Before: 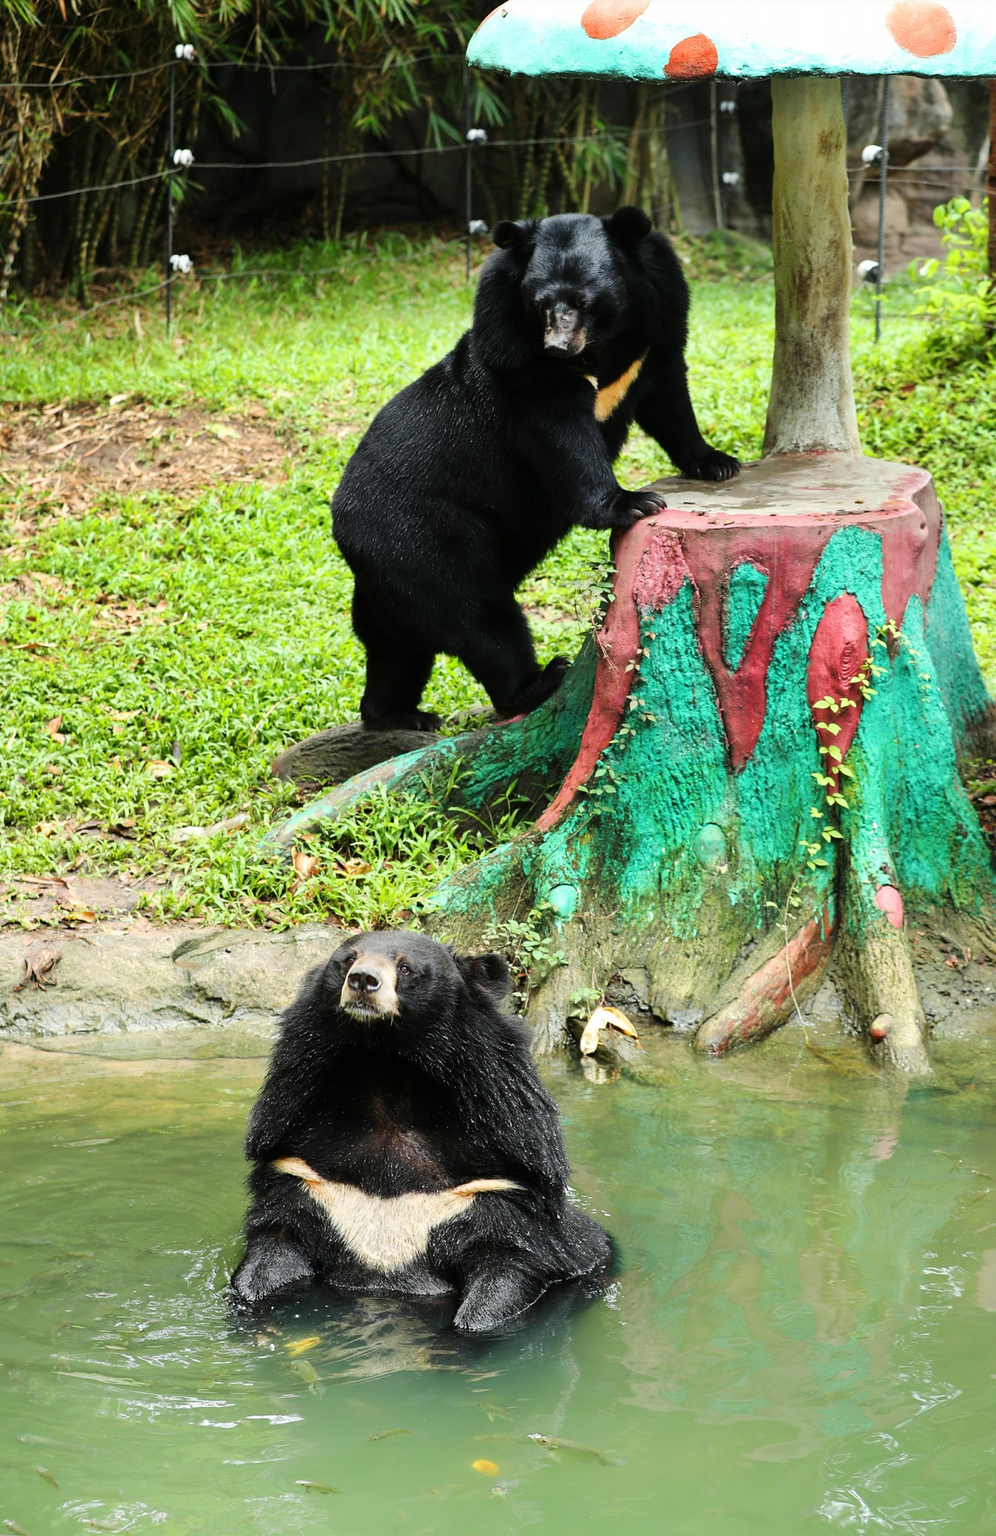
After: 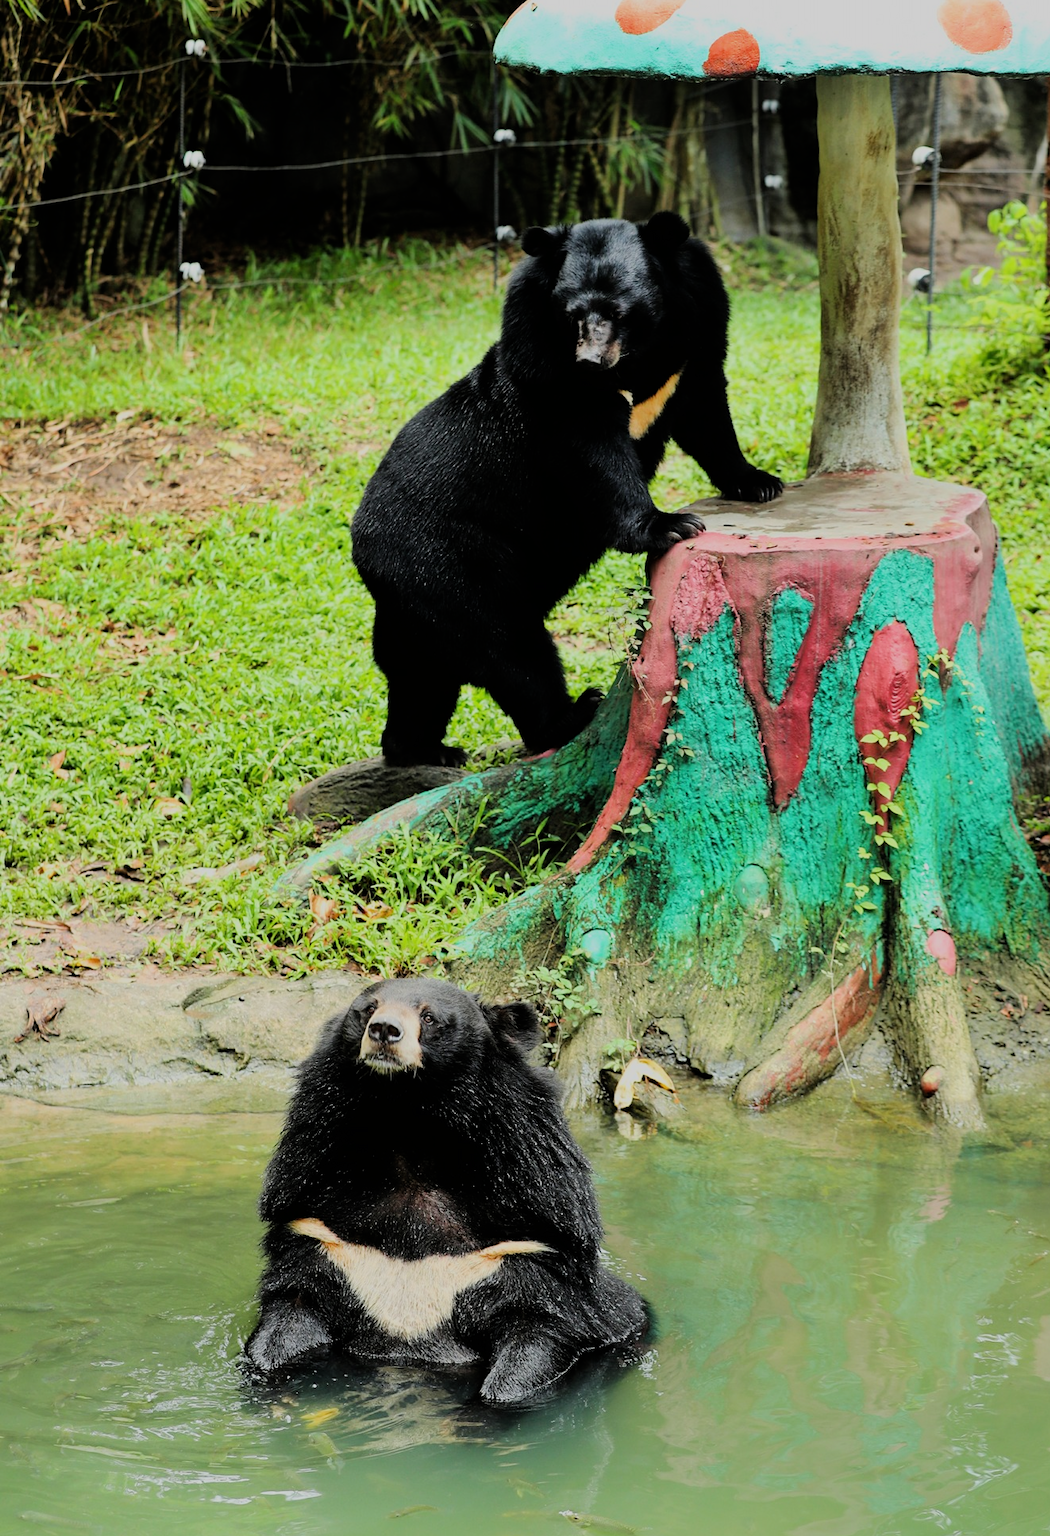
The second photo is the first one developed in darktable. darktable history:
crop: top 0.448%, right 0.264%, bottom 5.045%
filmic rgb: black relative exposure -7.15 EV, white relative exposure 5.36 EV, hardness 3.02, color science v6 (2022)
